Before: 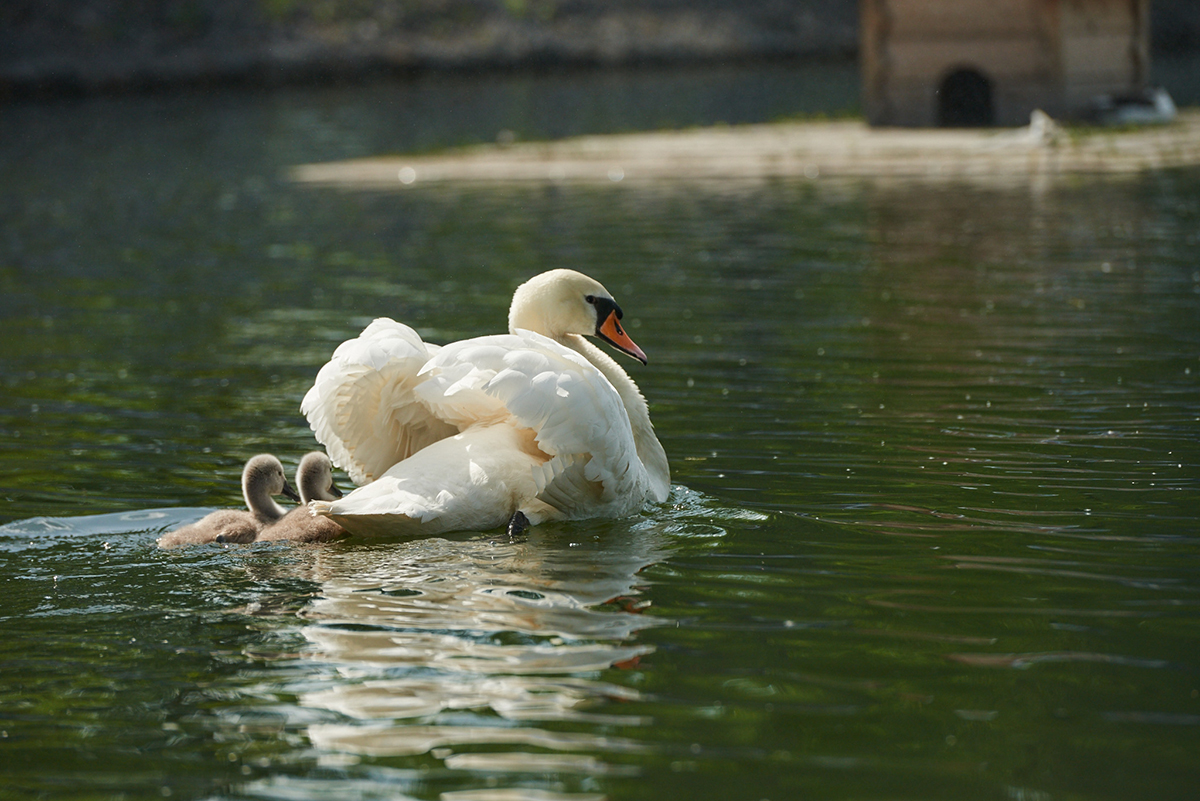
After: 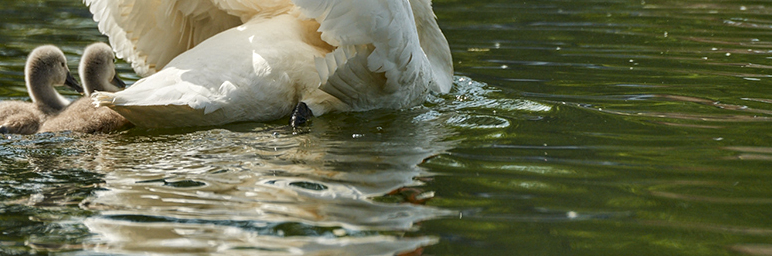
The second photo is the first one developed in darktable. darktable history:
shadows and highlights: low approximation 0.01, soften with gaussian
crop: left 18.091%, top 51.13%, right 17.525%, bottom 16.85%
color contrast: green-magenta contrast 0.8, blue-yellow contrast 1.1, unbound 0
local contrast: on, module defaults
